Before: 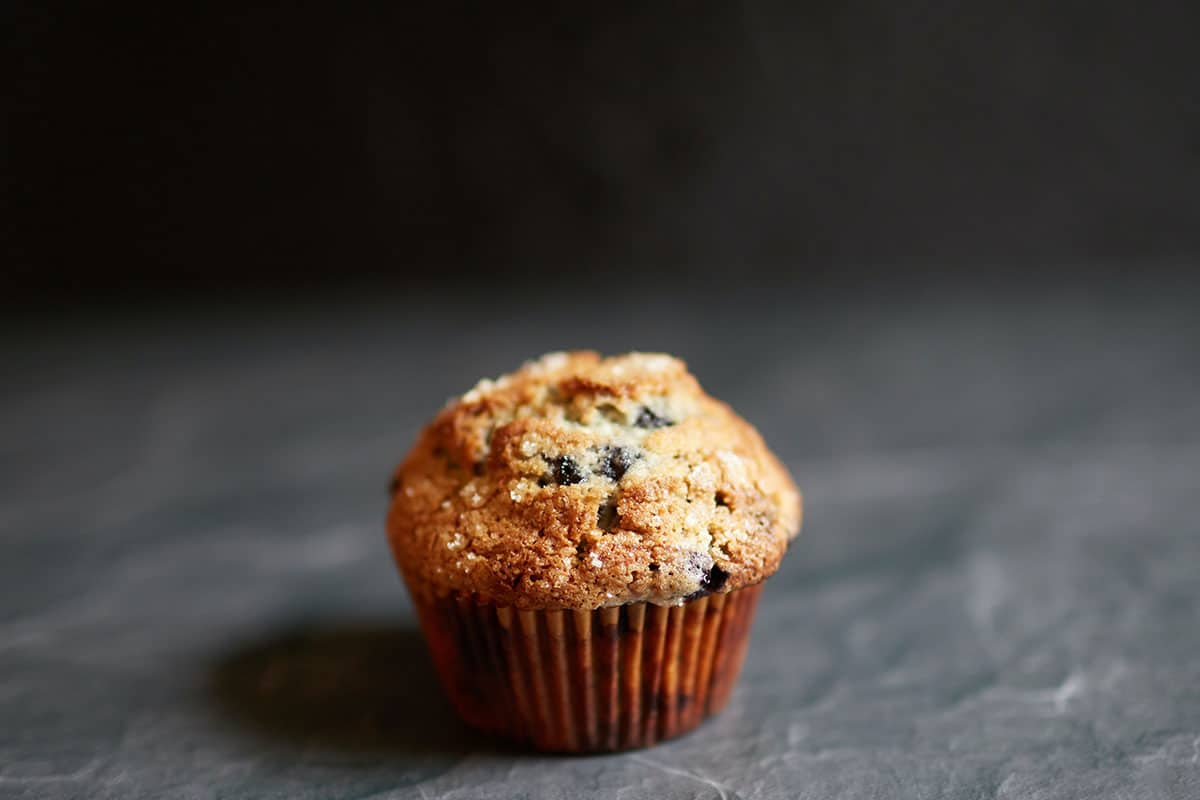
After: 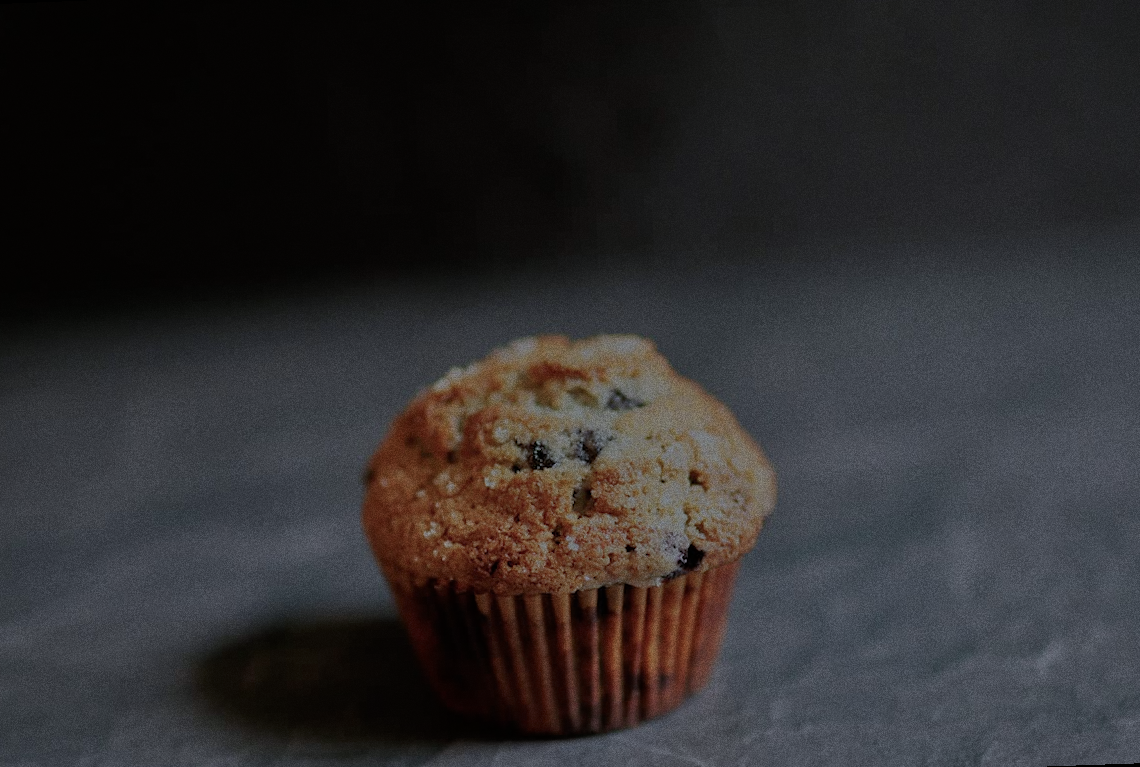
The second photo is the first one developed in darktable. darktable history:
tone equalizer: -7 EV 0.15 EV, -6 EV 0.6 EV, -5 EV 1.15 EV, -4 EV 1.33 EV, -3 EV 1.15 EV, -2 EV 0.6 EV, -1 EV 0.15 EV, mask exposure compensation -0.5 EV
rotate and perspective: rotation -2.12°, lens shift (vertical) 0.009, lens shift (horizontal) -0.008, automatic cropping original format, crop left 0.036, crop right 0.964, crop top 0.05, crop bottom 0.959
white balance: red 0.954, blue 1.079
color balance rgb: perceptual brilliance grading › global brilliance -48.39%
grain: coarseness 9.61 ISO, strength 35.62%
